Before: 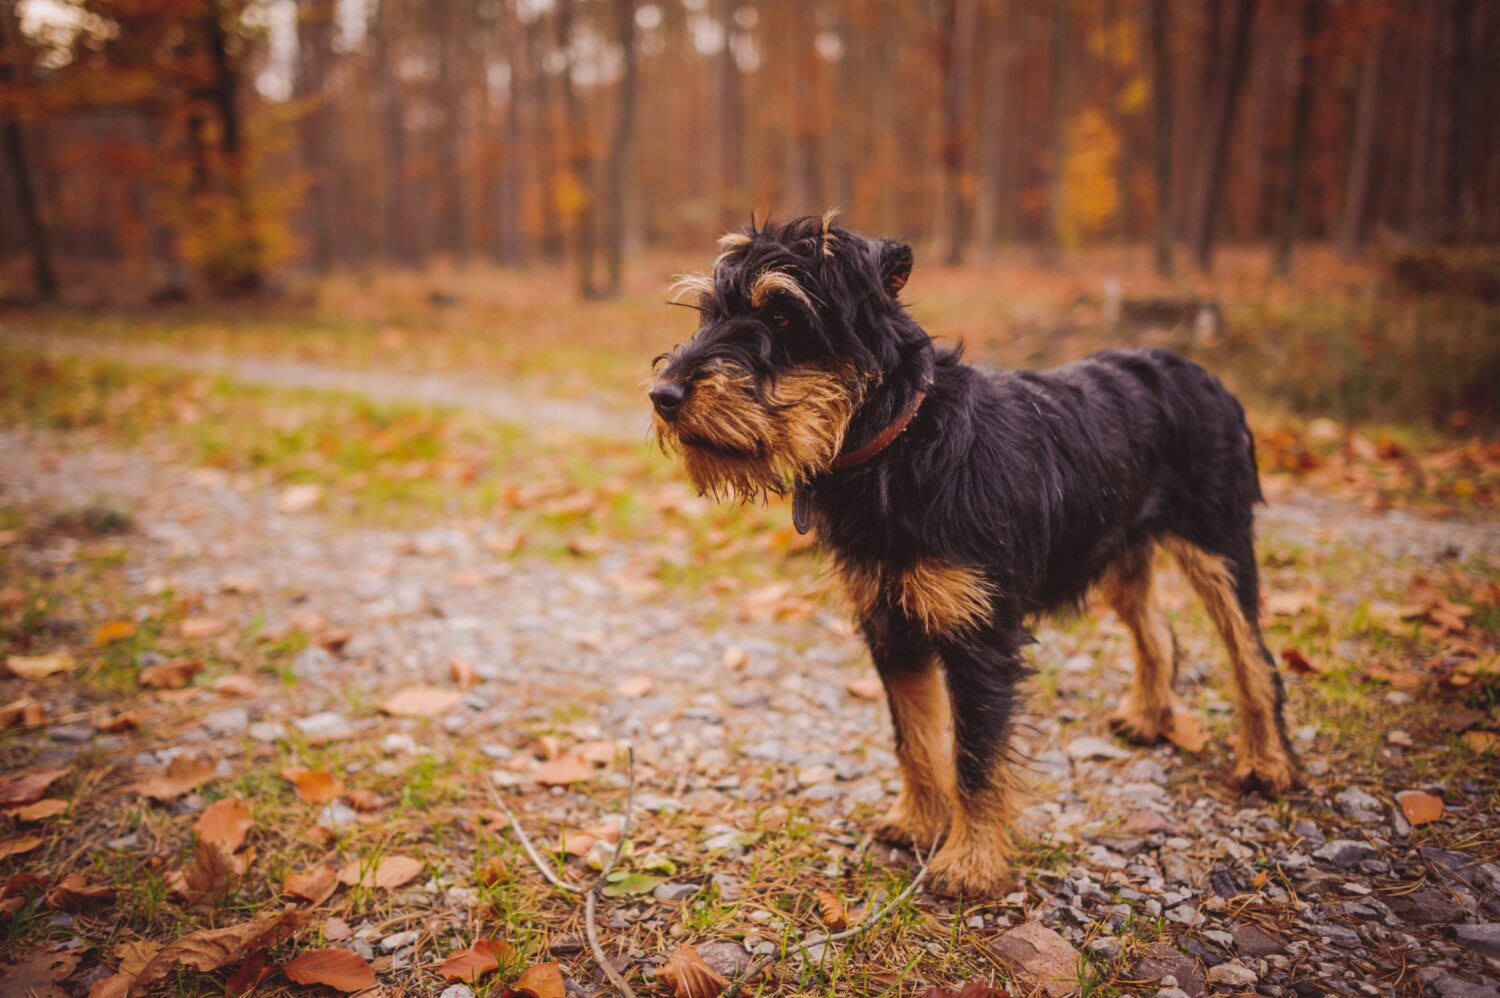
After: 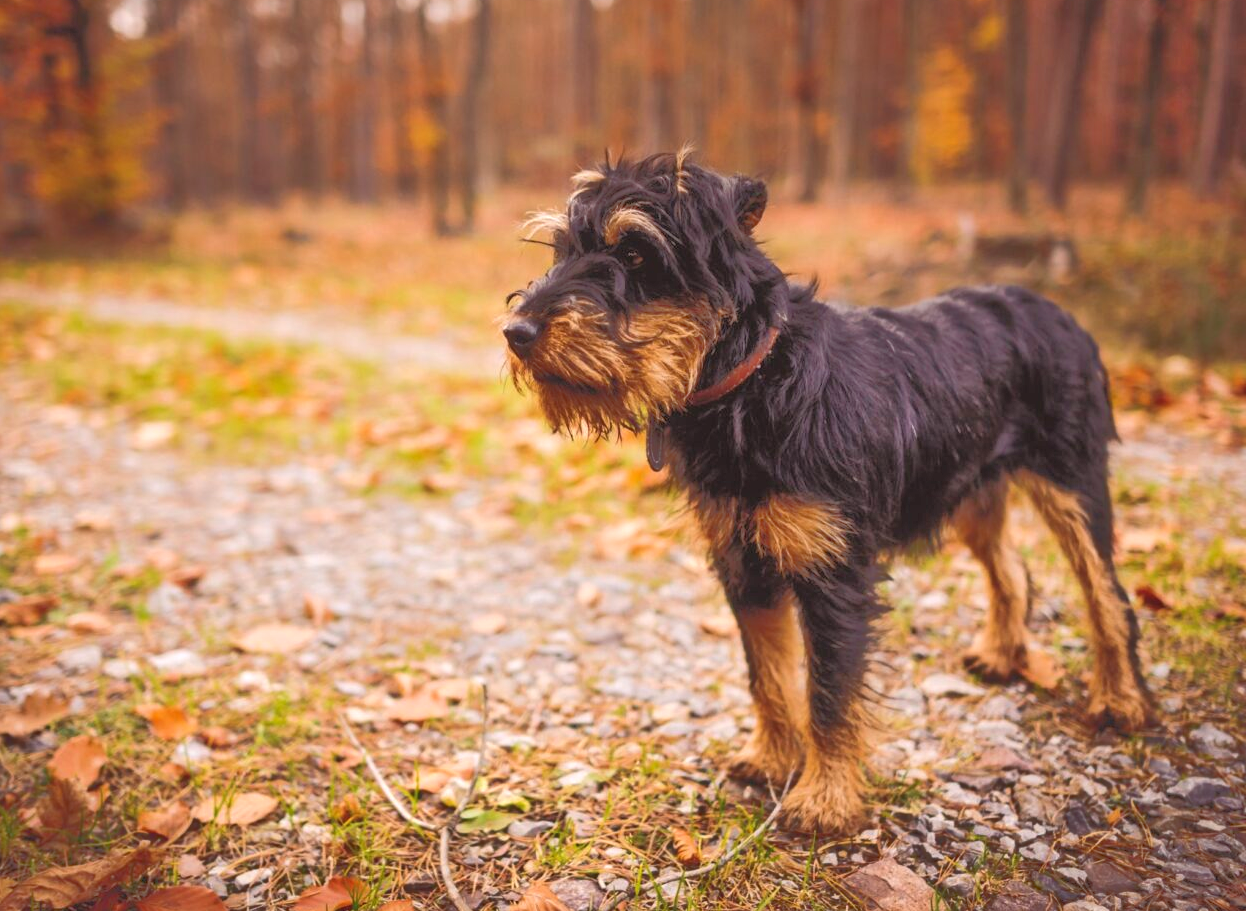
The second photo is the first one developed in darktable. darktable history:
tone equalizer: -8 EV -0.536 EV, -7 EV -0.326 EV, -6 EV -0.11 EV, -5 EV 0.38 EV, -4 EV 0.977 EV, -3 EV 0.818 EV, -2 EV -0.013 EV, -1 EV 0.142 EV, +0 EV -0.013 EV
exposure: exposure 0.365 EV, compensate exposure bias true, compensate highlight preservation false
crop: left 9.788%, top 6.324%, right 7.143%, bottom 2.393%
